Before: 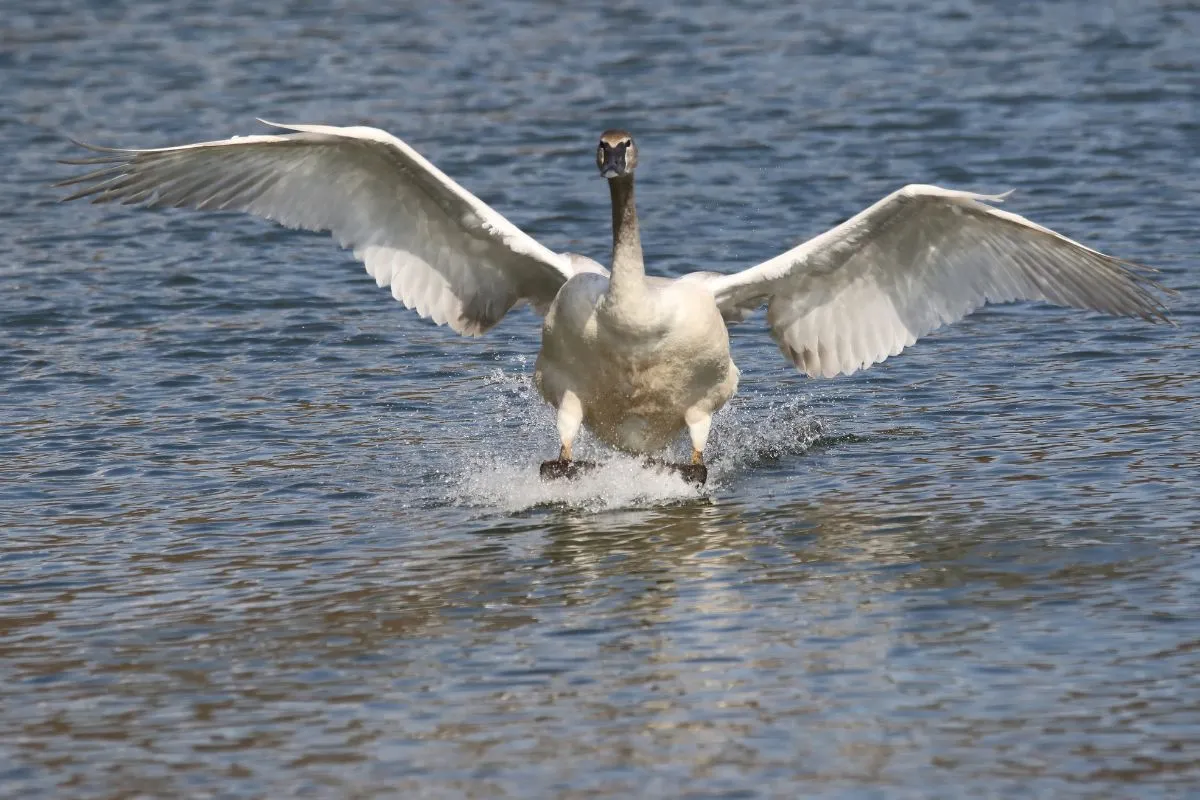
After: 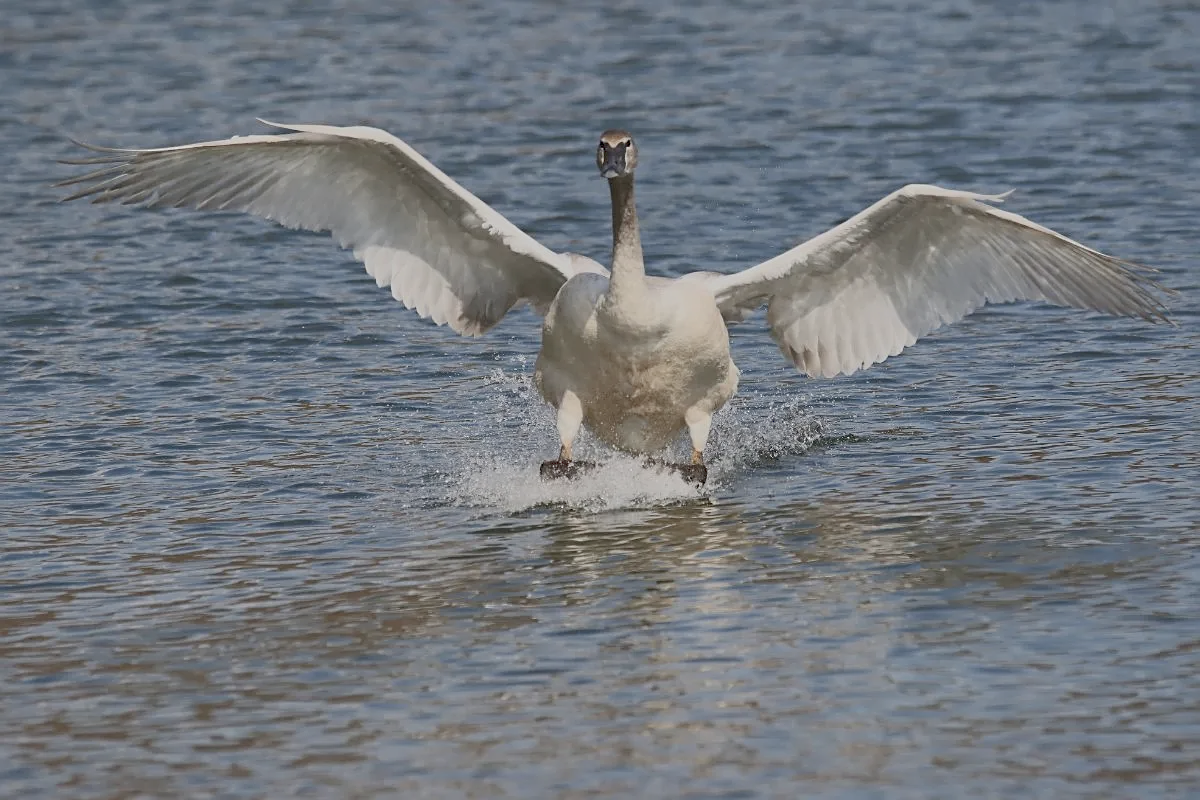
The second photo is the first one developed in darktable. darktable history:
color balance rgb: perceptual saturation grading › global saturation -27.94%, hue shift -2.27°, contrast -21.26%
shadows and highlights: shadows 38.43, highlights -74.54
sharpen: on, module defaults
